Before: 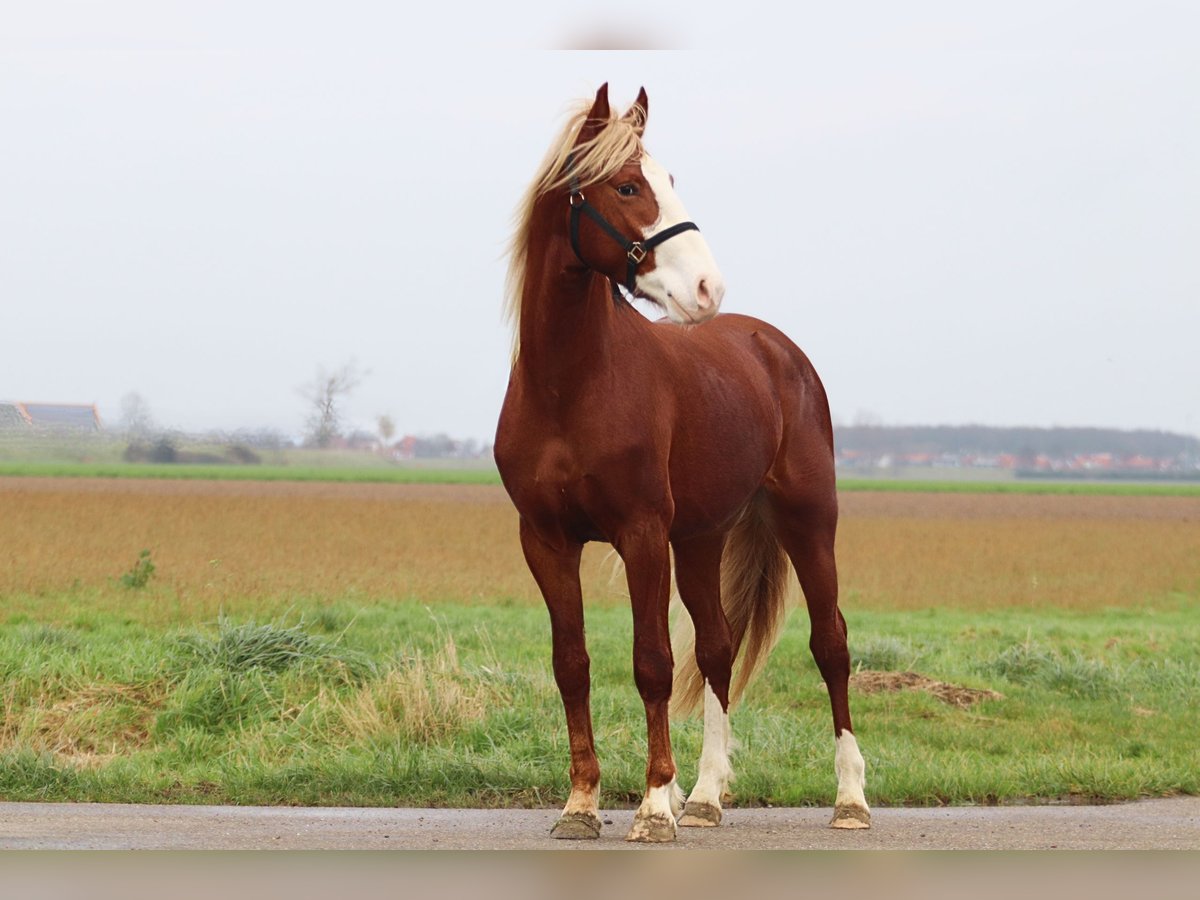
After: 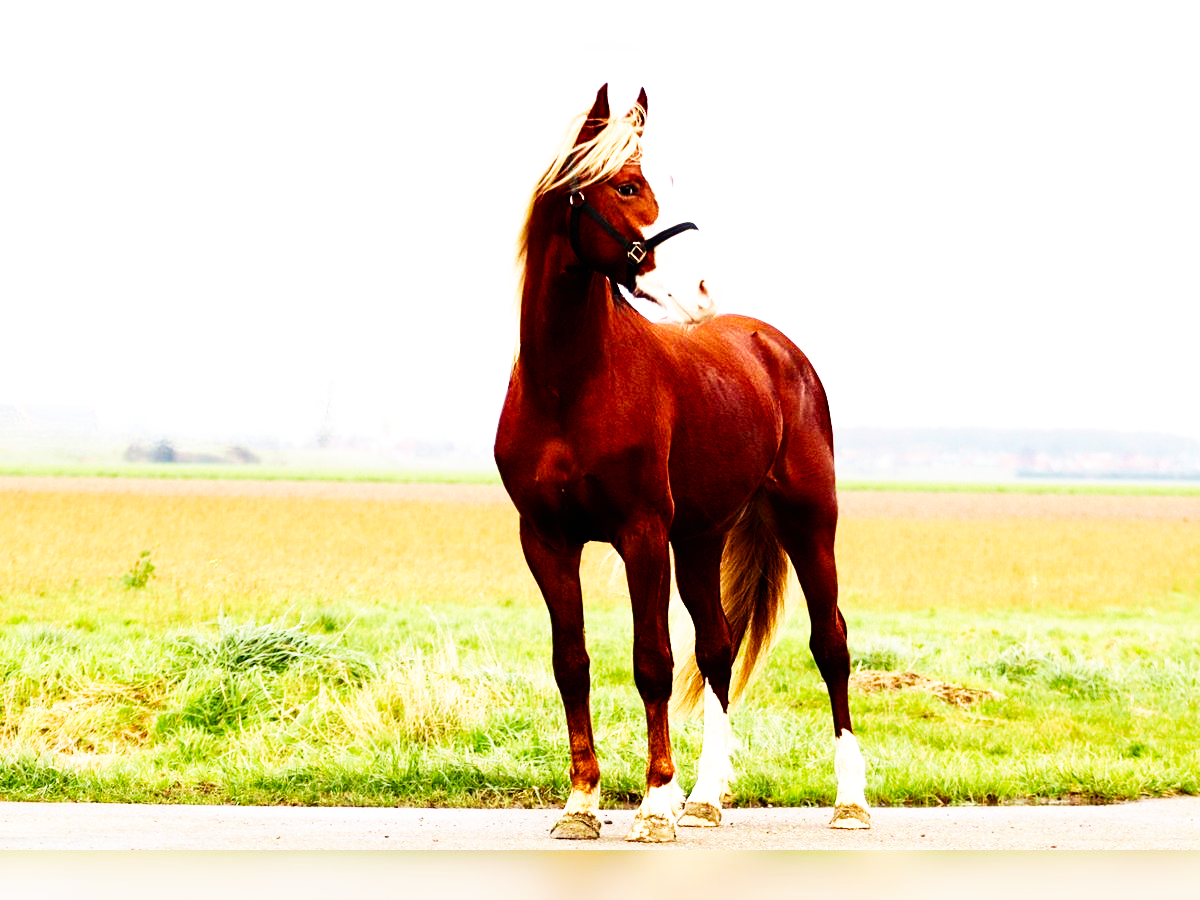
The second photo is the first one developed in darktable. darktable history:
color balance rgb: perceptual saturation grading › global saturation 15.436%, perceptual saturation grading › highlights -19.119%, perceptual saturation grading › shadows 20.393%, perceptual brilliance grading › highlights 20.606%, perceptual brilliance grading › mid-tones 20.72%, perceptual brilliance grading › shadows -19.544%
velvia: on, module defaults
exposure: black level correction 0.011, compensate highlight preservation false
base curve: curves: ch0 [(0, 0) (0.007, 0.004) (0.027, 0.03) (0.046, 0.07) (0.207, 0.54) (0.442, 0.872) (0.673, 0.972) (1, 1)], preserve colors none
